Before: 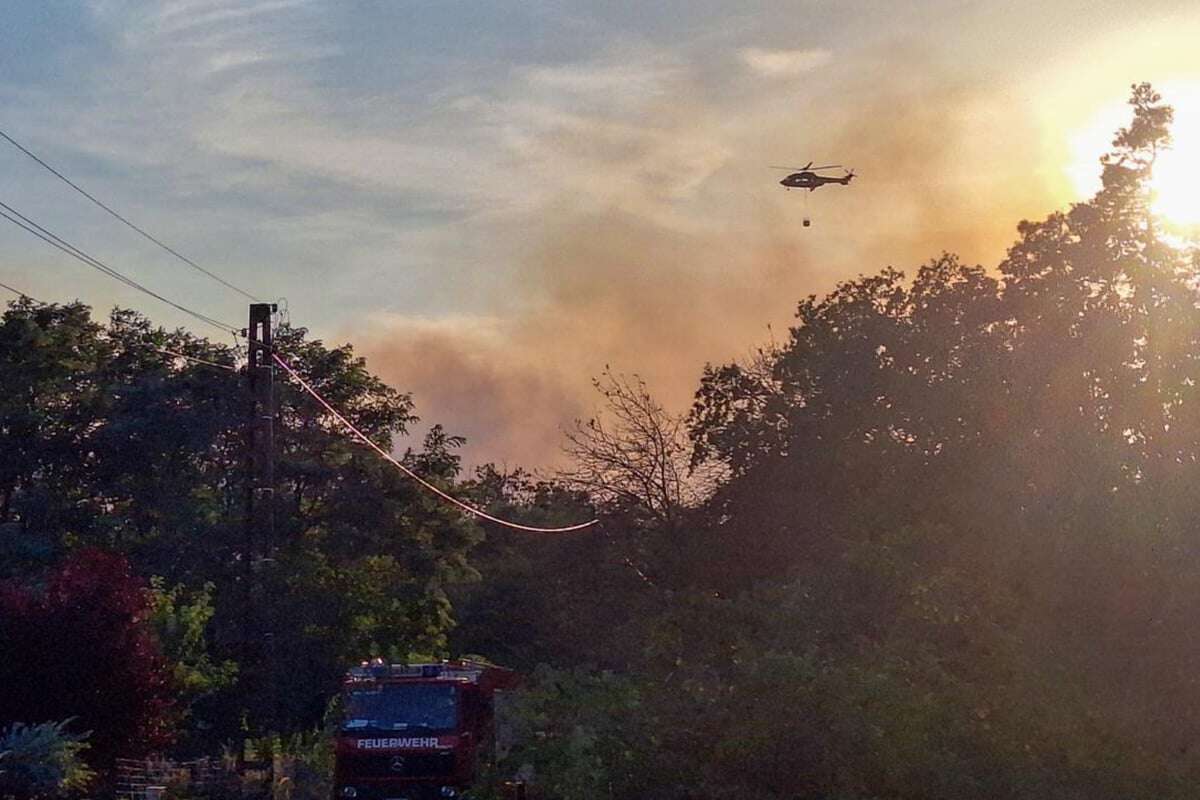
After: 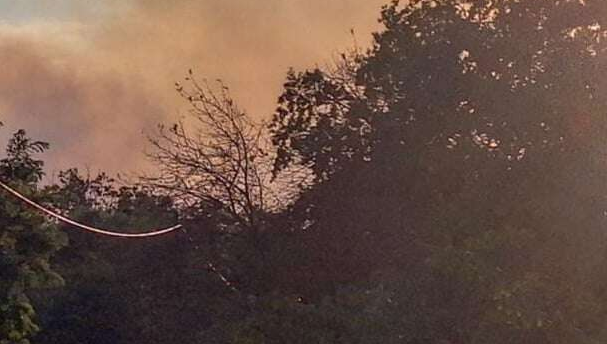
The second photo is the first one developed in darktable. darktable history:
tone equalizer: edges refinement/feathering 500, mask exposure compensation -1.57 EV, preserve details no
crop: left 34.754%, top 36.876%, right 14.587%, bottom 20.057%
